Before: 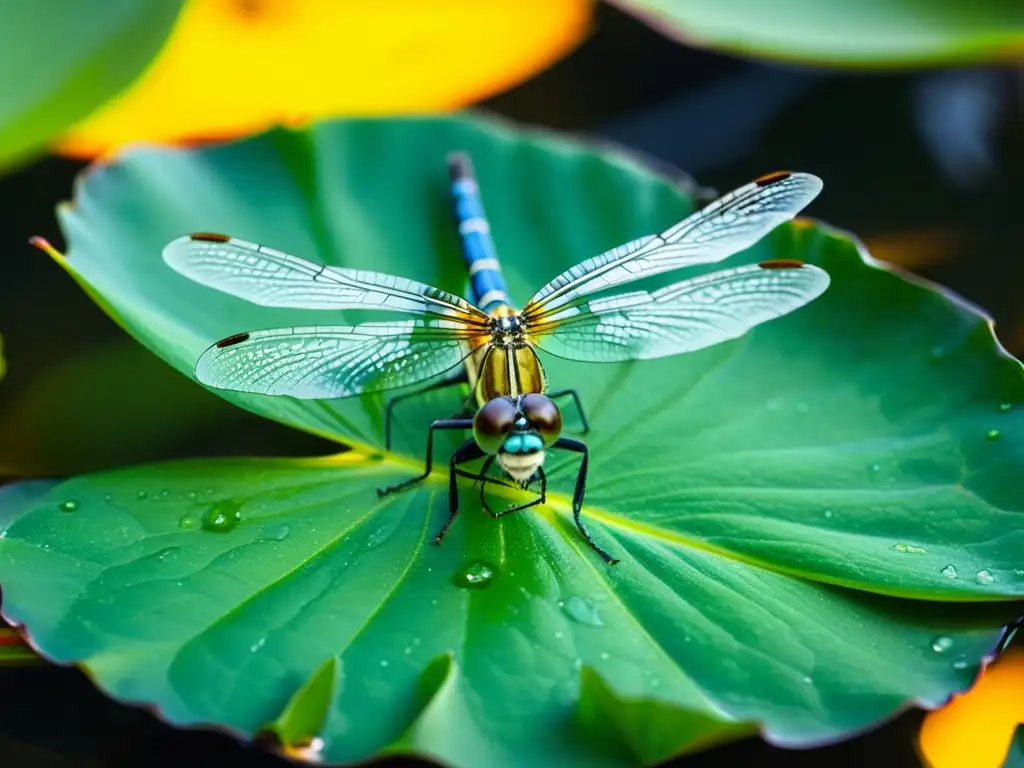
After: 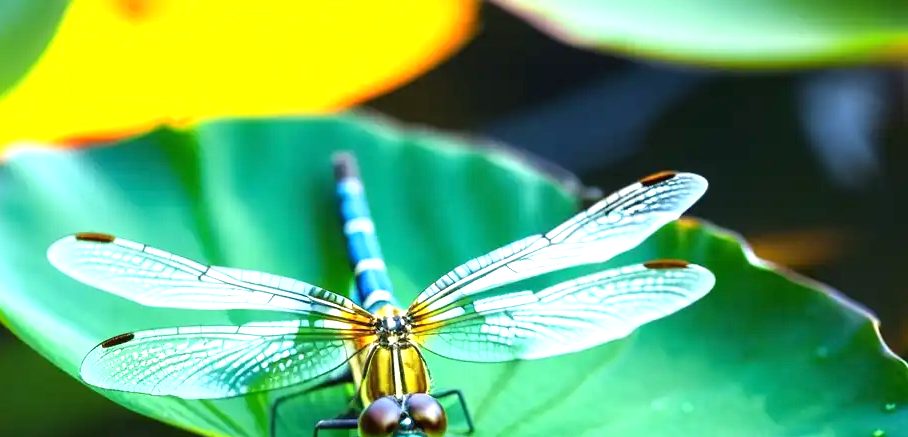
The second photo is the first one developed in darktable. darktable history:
exposure: black level correction 0, exposure 0.889 EV, compensate exposure bias true, compensate highlight preservation false
crop and rotate: left 11.318%, bottom 43.009%
